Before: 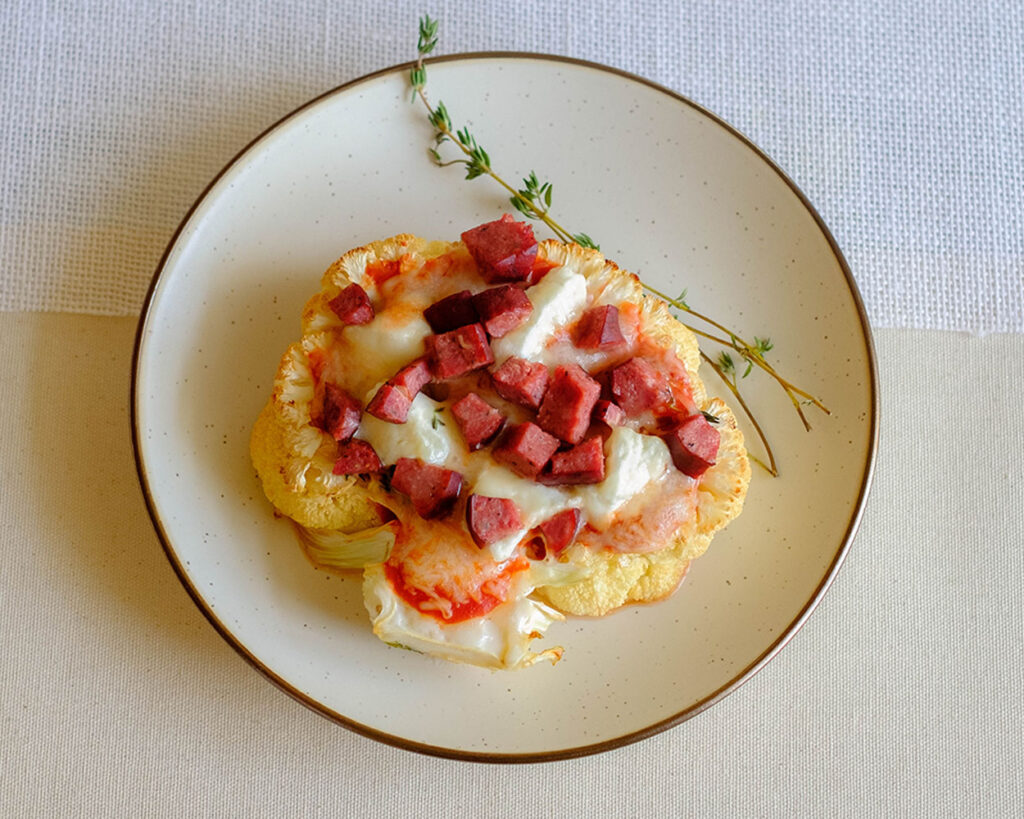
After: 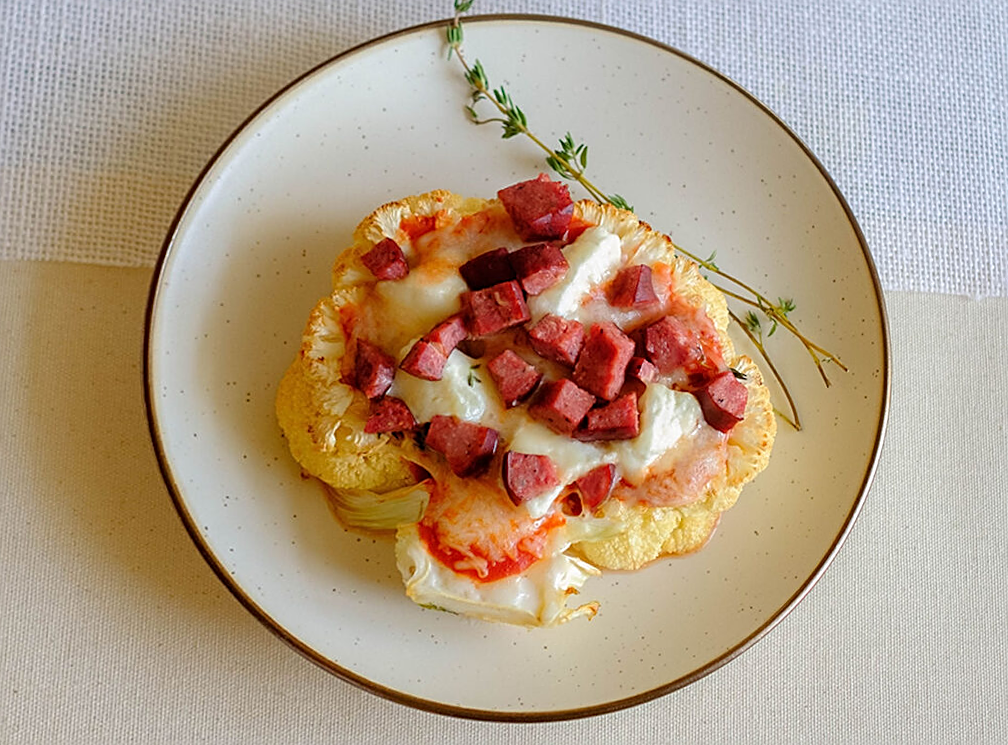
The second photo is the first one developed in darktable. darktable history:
rotate and perspective: rotation -0.013°, lens shift (vertical) -0.027, lens shift (horizontal) 0.178, crop left 0.016, crop right 0.989, crop top 0.082, crop bottom 0.918
sharpen: on, module defaults
